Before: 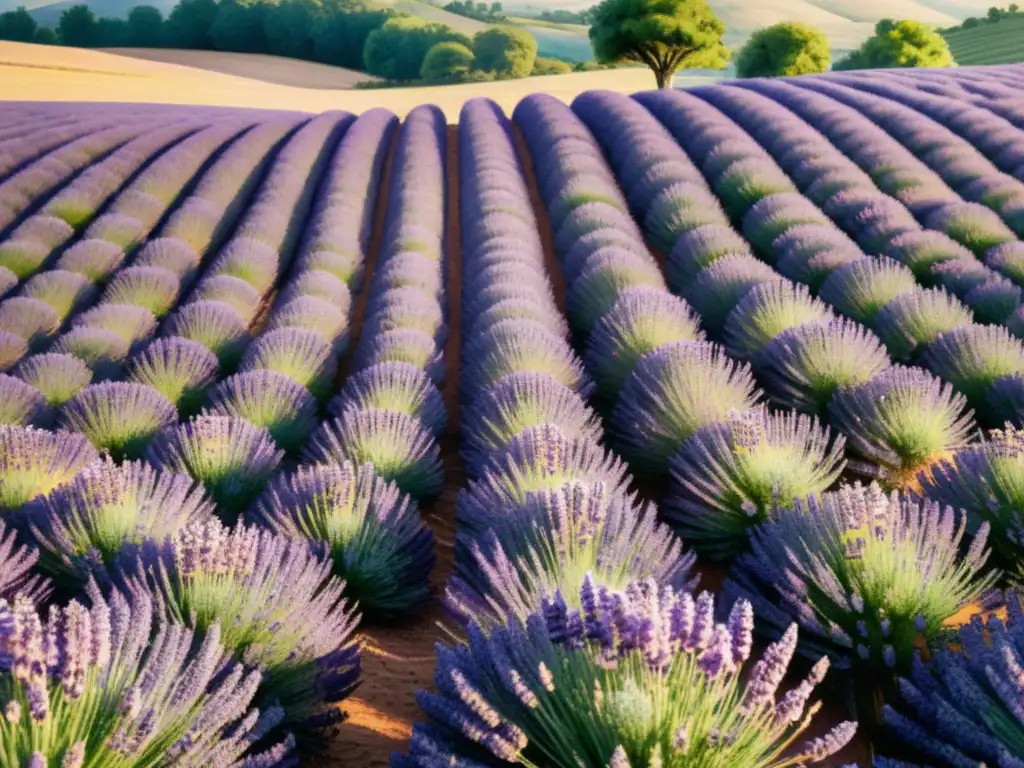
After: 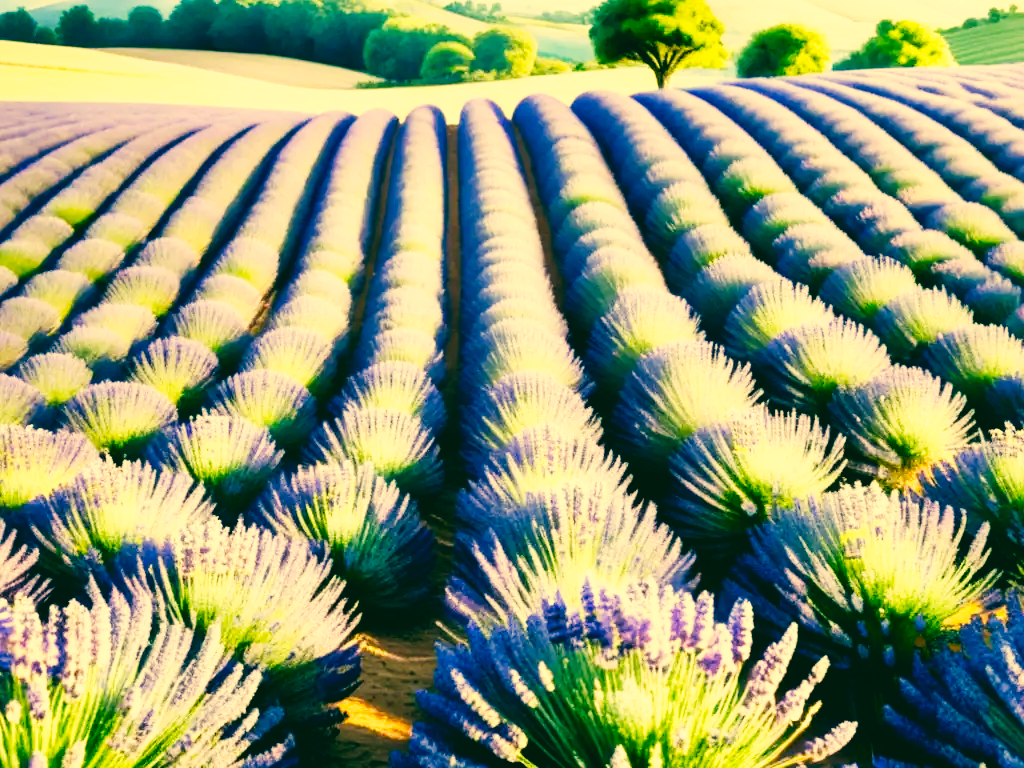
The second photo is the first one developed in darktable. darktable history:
color correction: highlights a* 1.83, highlights b* 34.02, shadows a* -36.68, shadows b* -5.48
base curve: curves: ch0 [(0, 0) (0.007, 0.004) (0.027, 0.03) (0.046, 0.07) (0.207, 0.54) (0.442, 0.872) (0.673, 0.972) (1, 1)], preserve colors none
